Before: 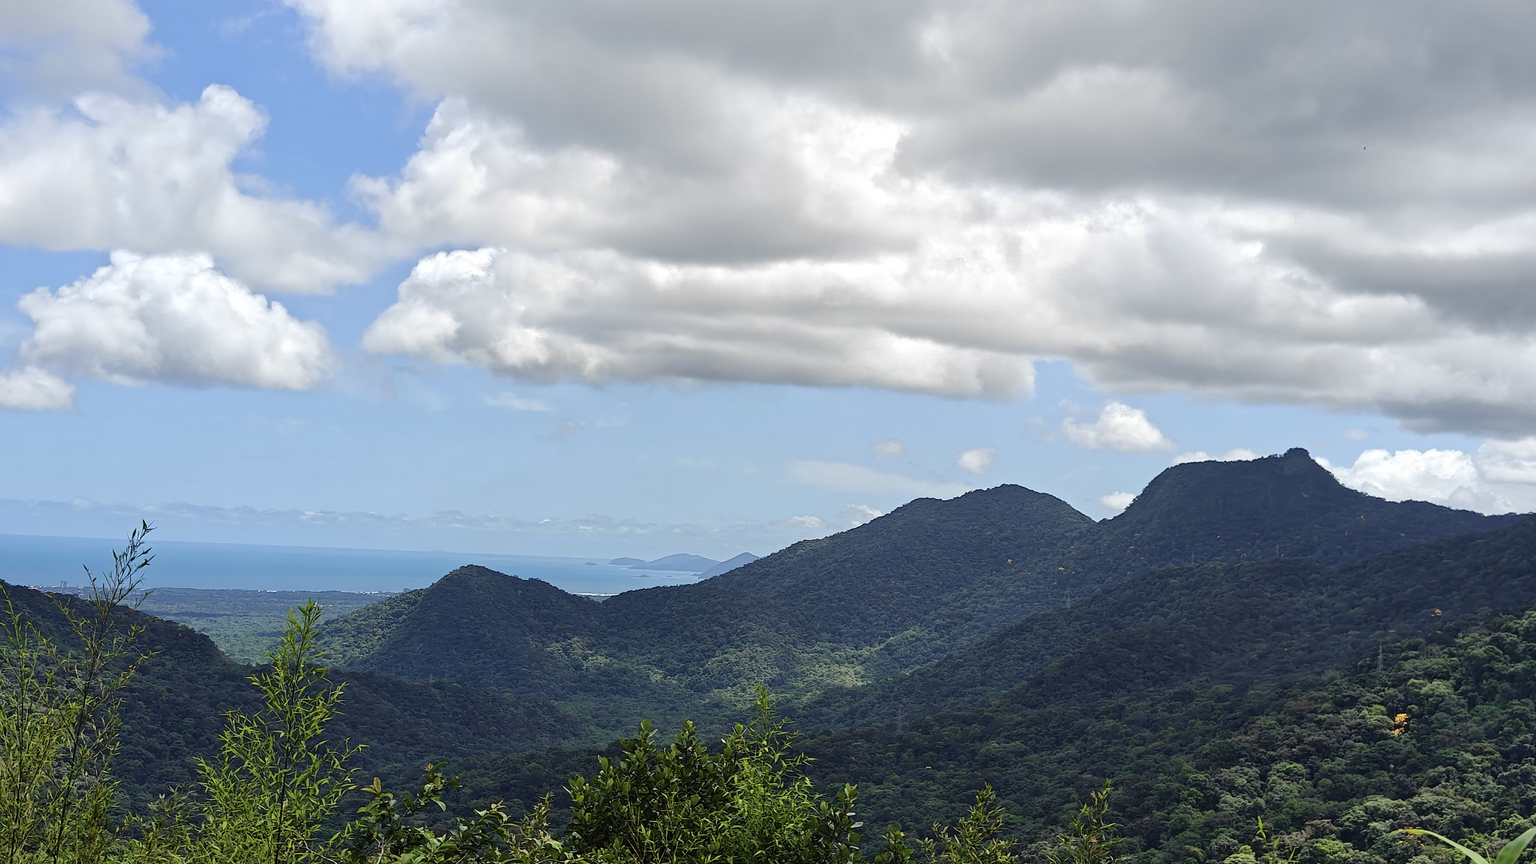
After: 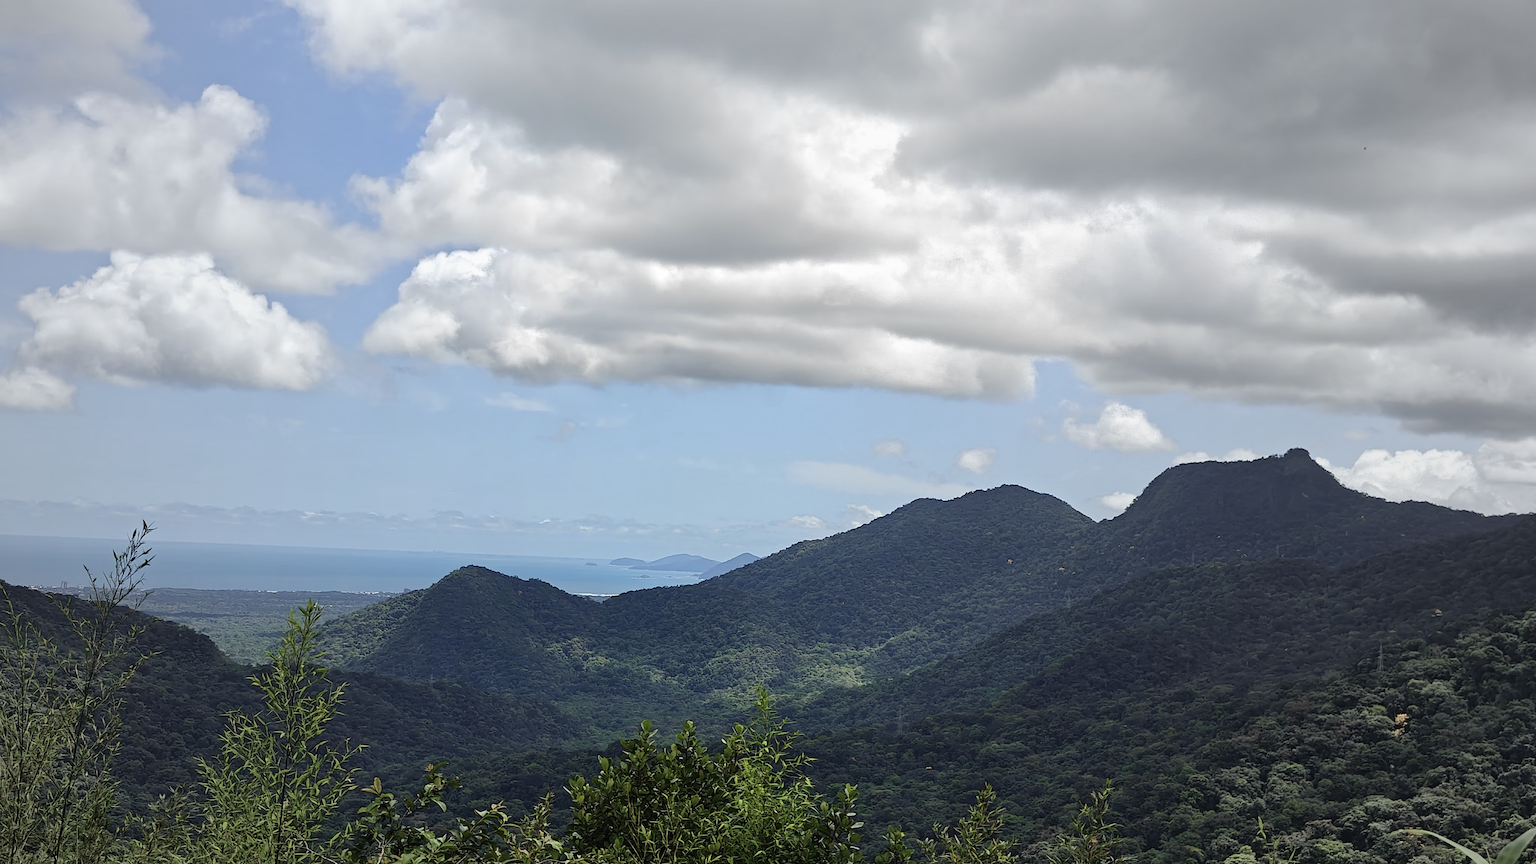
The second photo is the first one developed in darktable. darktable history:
vignetting: fall-off start 18.21%, fall-off radius 137.95%, brightness -0.207, center (-0.078, 0.066), width/height ratio 0.62, shape 0.59
